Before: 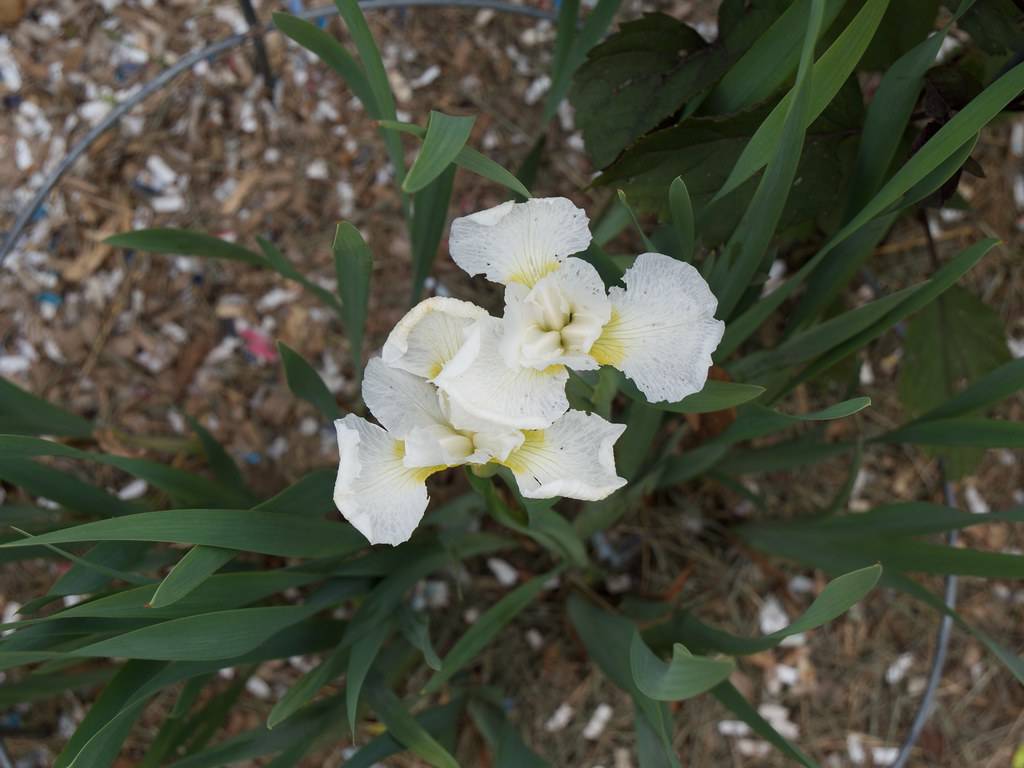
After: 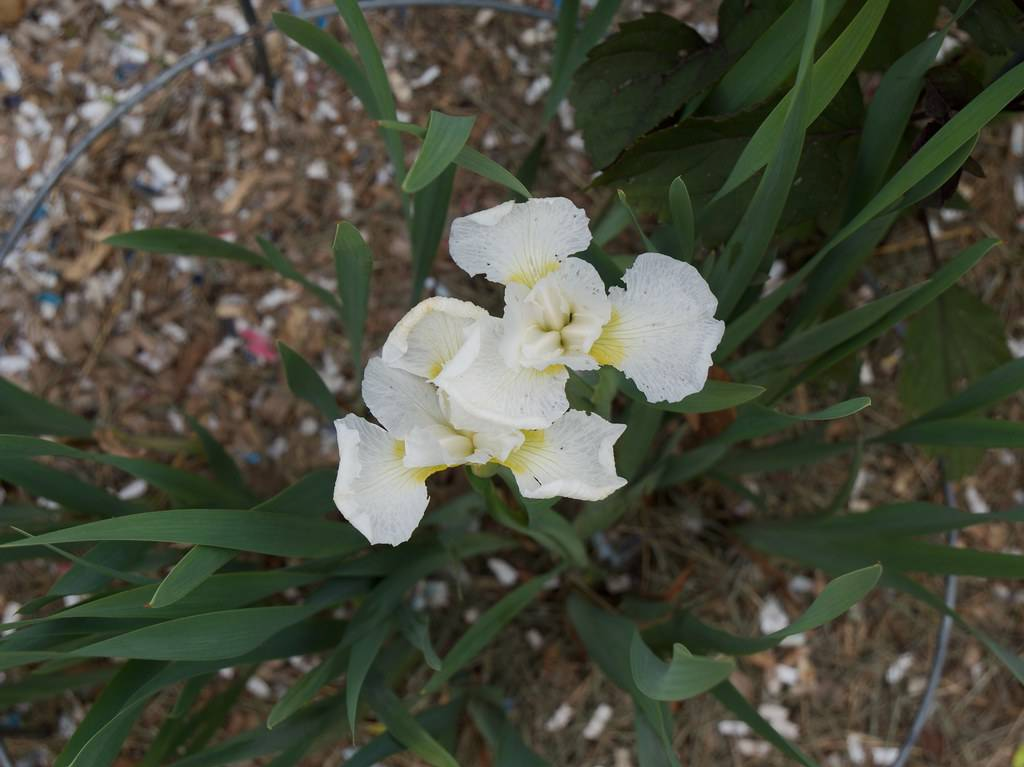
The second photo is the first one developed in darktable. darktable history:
crop: bottom 0.058%
shadows and highlights: shadows -20.57, white point adjustment -2.15, highlights -35.13
